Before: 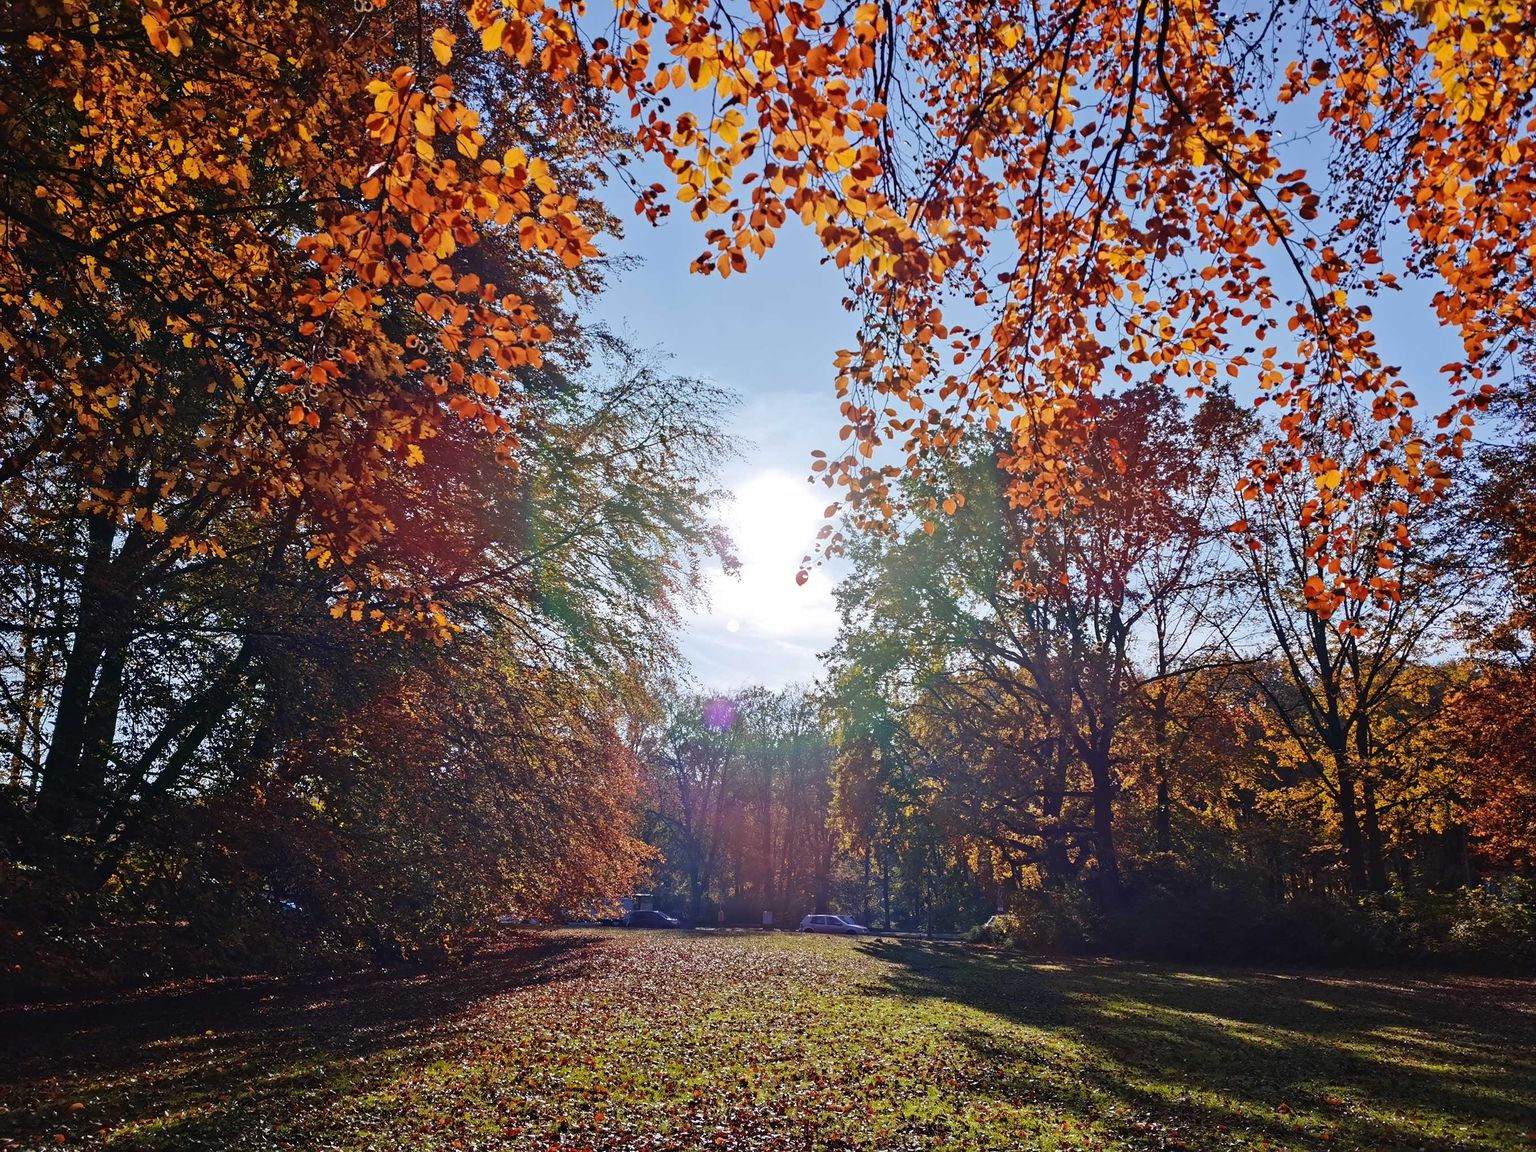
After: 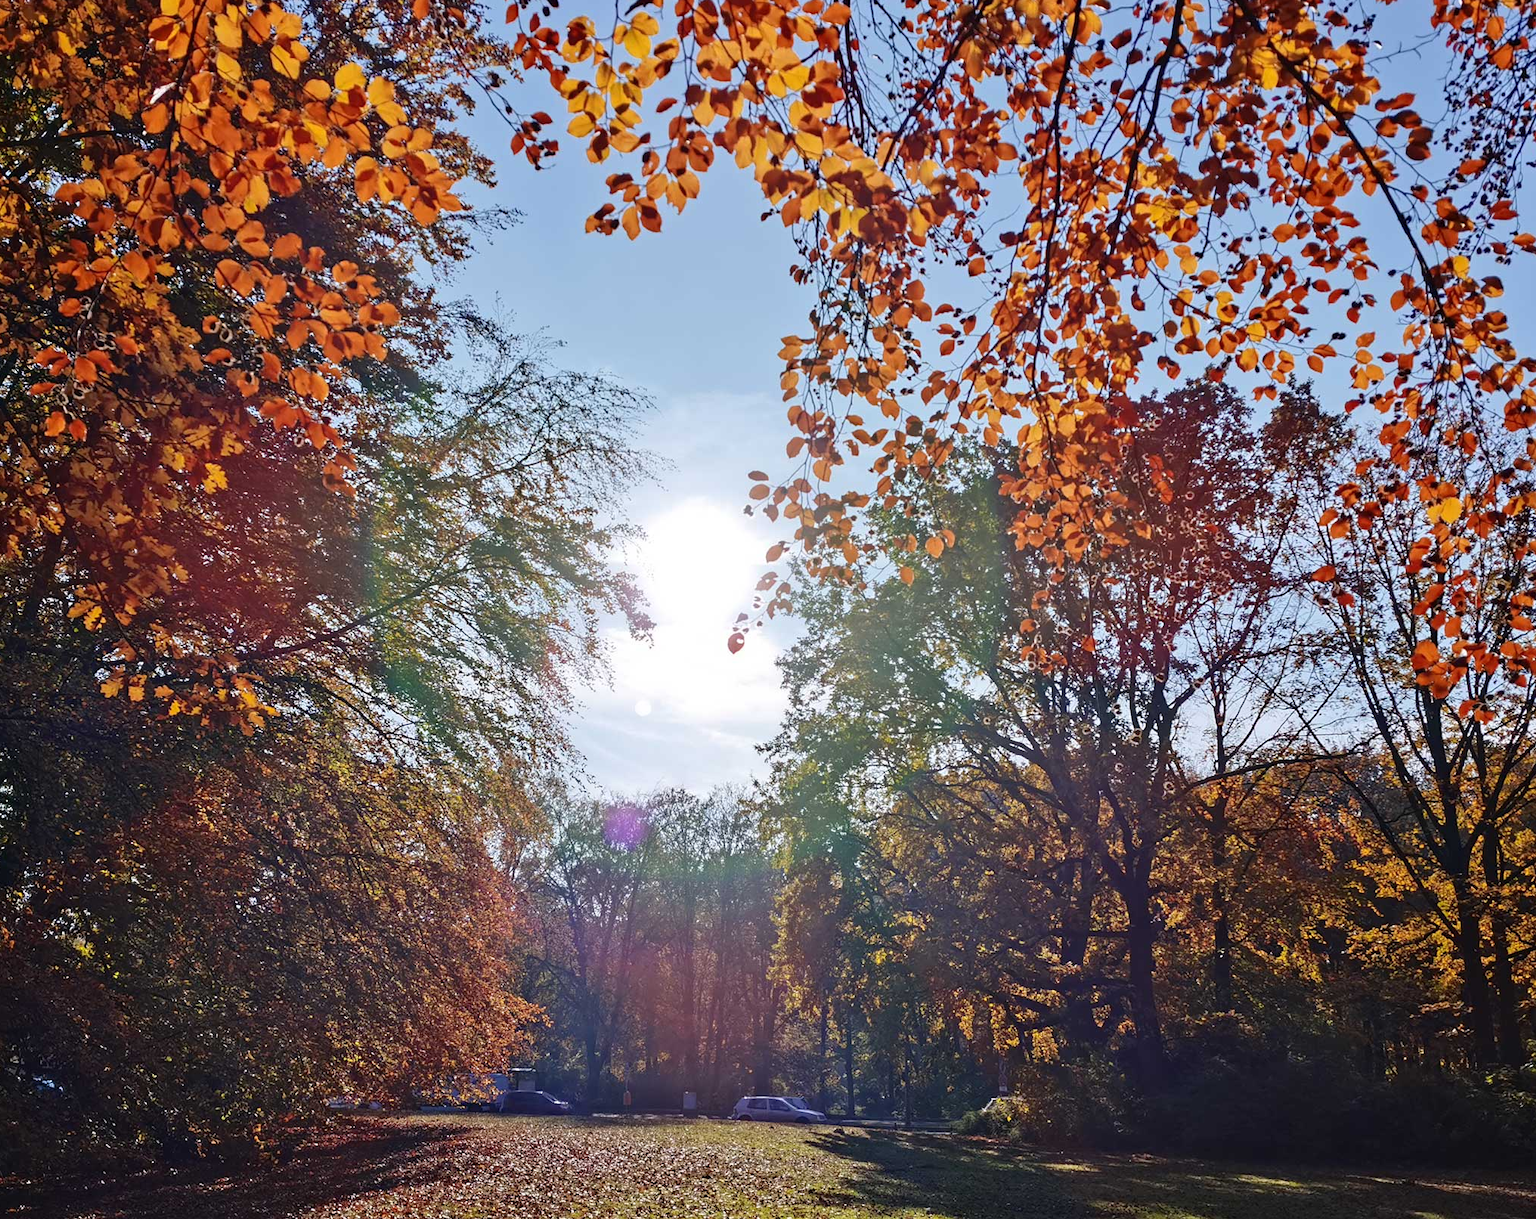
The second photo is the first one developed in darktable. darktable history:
crop: left 16.654%, top 8.763%, right 8.729%, bottom 12.59%
